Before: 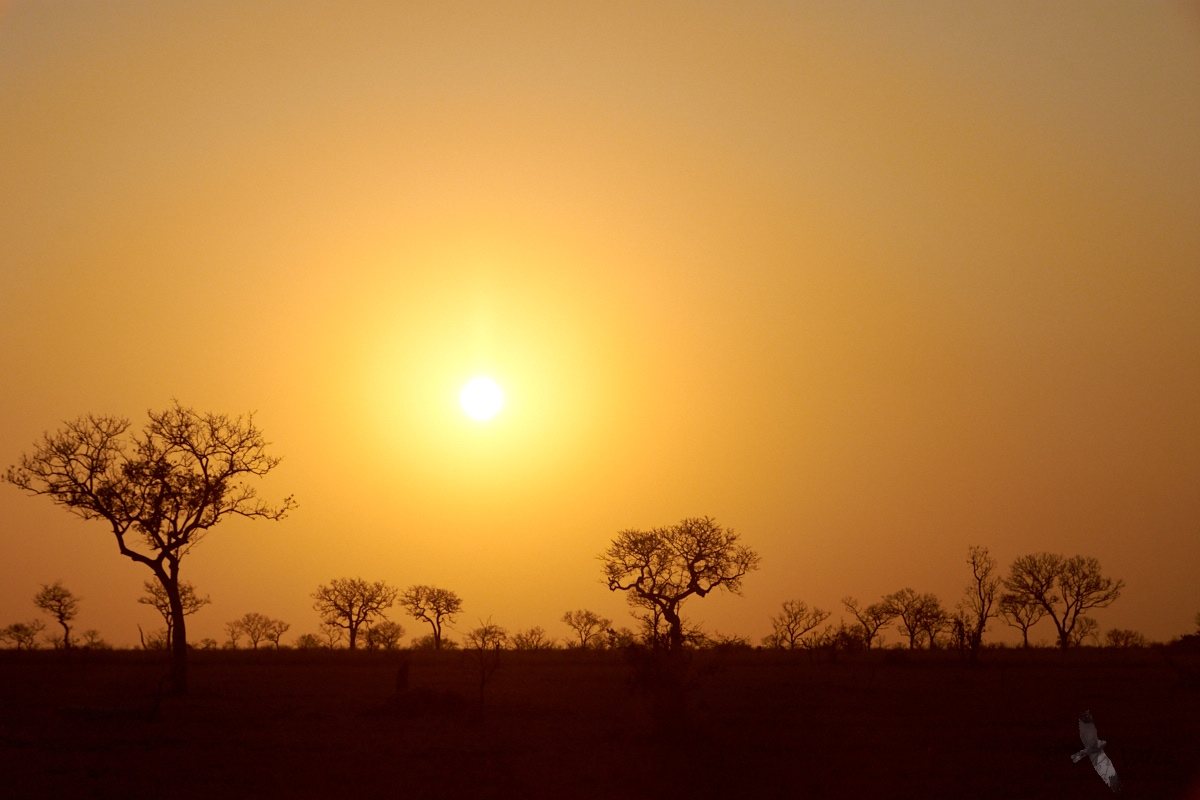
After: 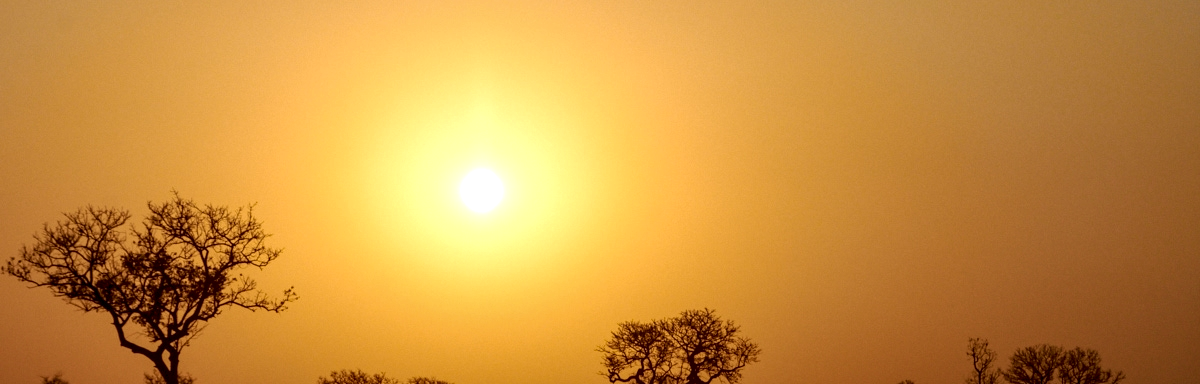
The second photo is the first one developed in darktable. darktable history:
crop and rotate: top 26.158%, bottom 25.788%
local contrast: detail 150%
